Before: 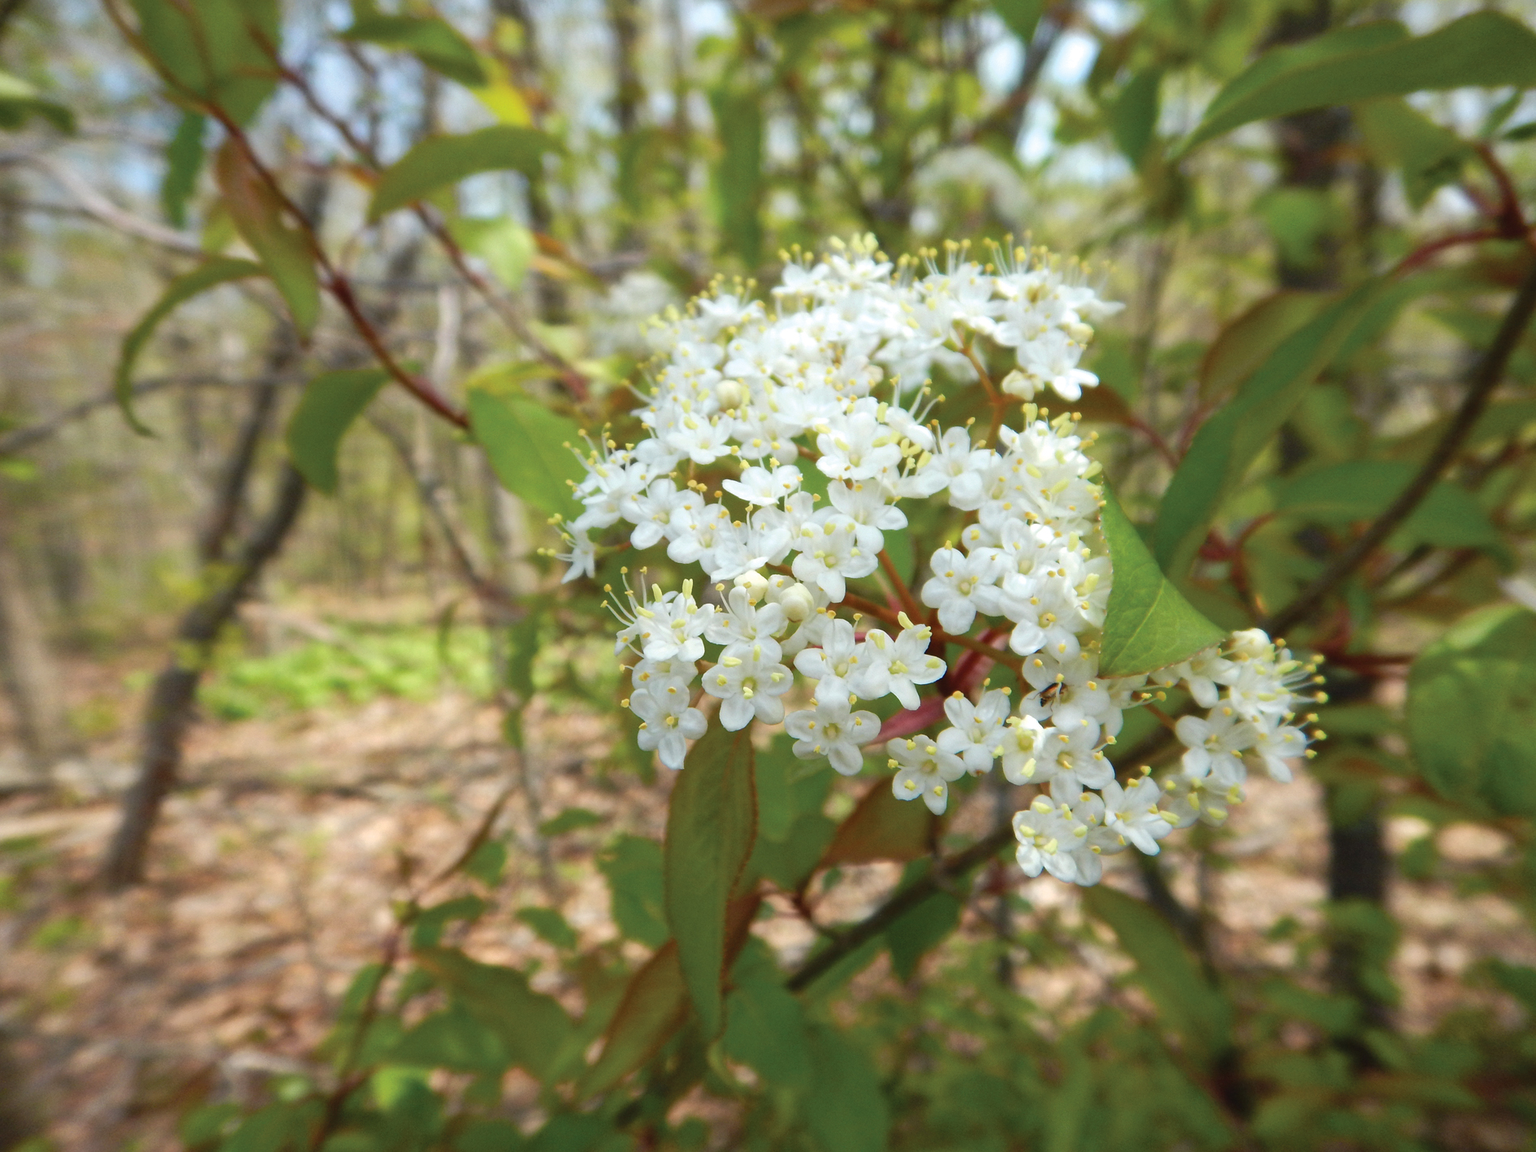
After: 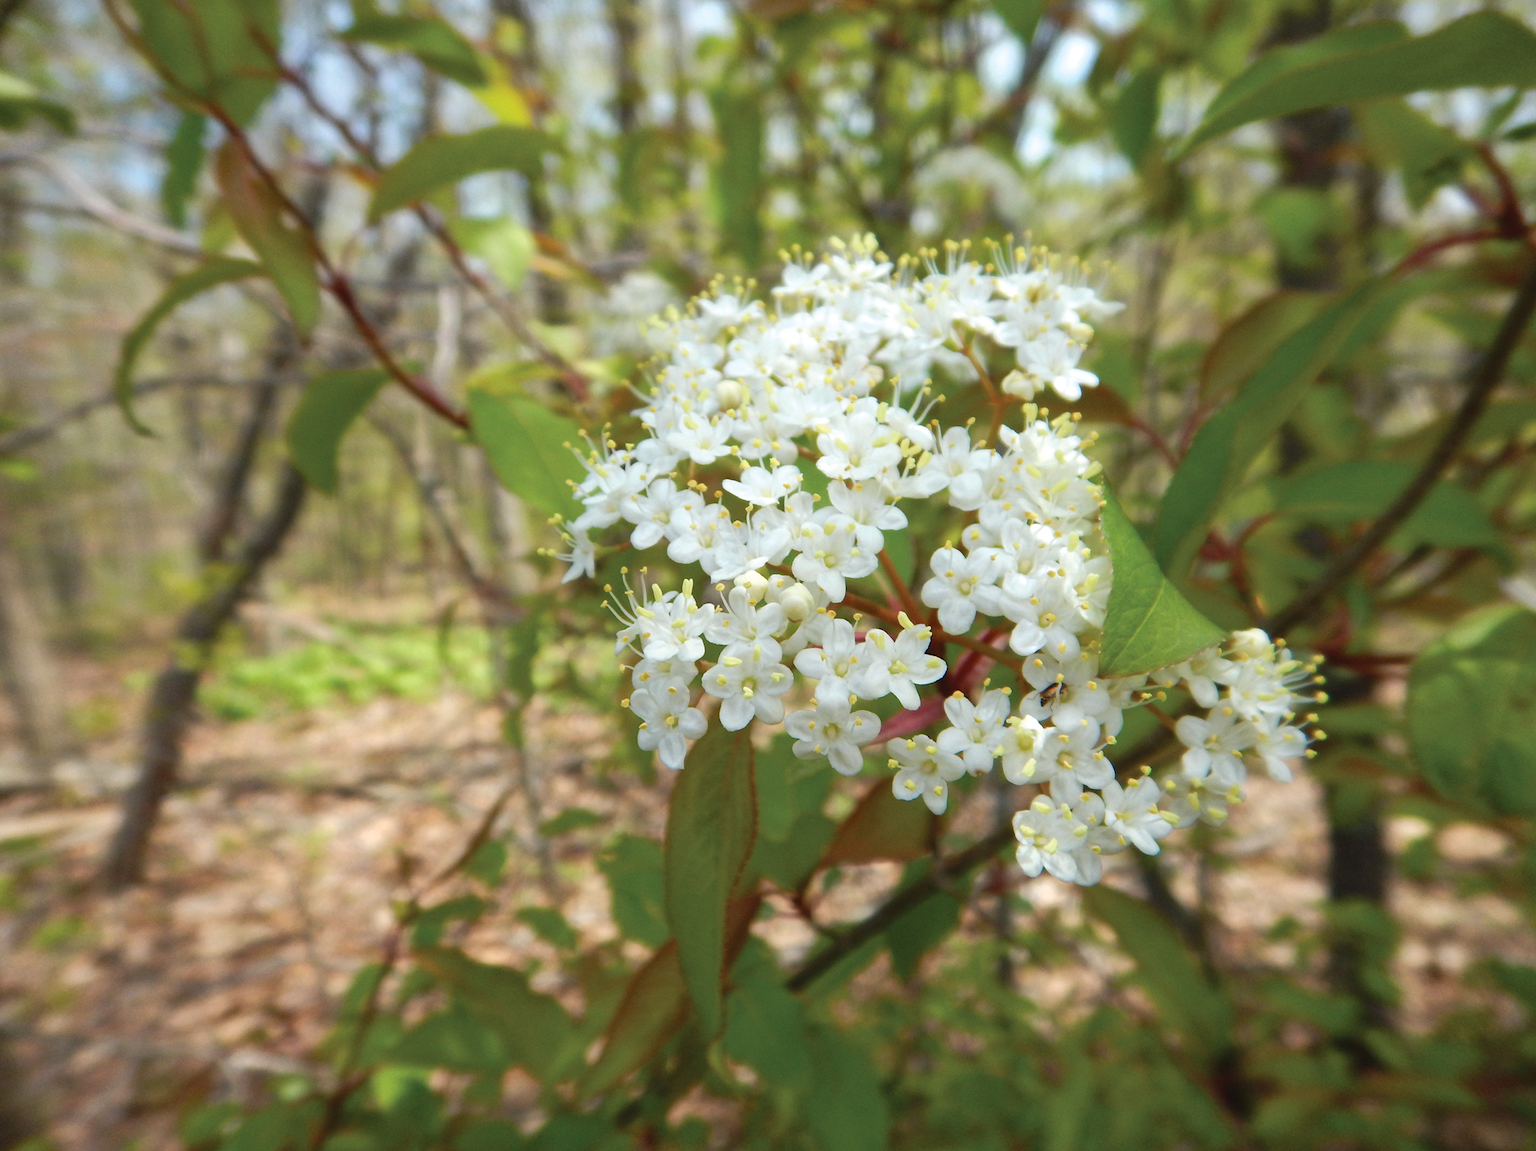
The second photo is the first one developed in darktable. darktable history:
vignetting: fall-off start 116.63%, fall-off radius 58.99%, saturation -0.032, unbound false
